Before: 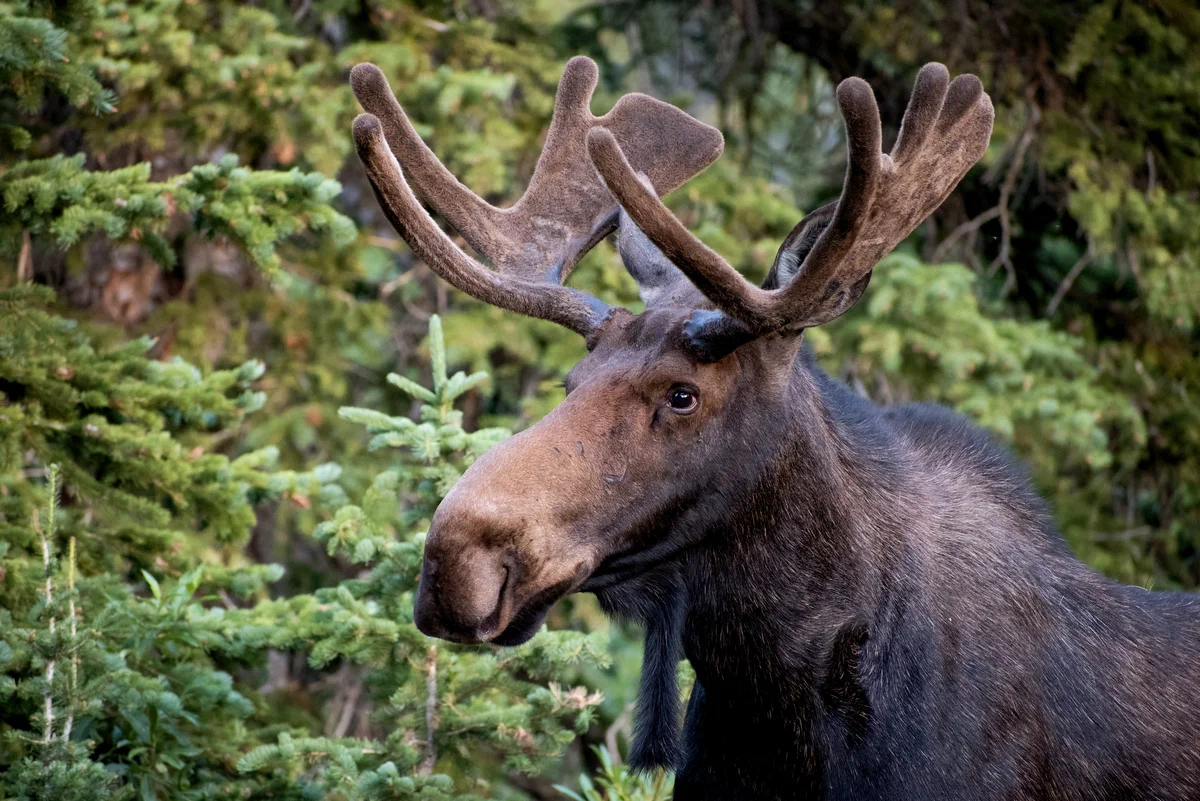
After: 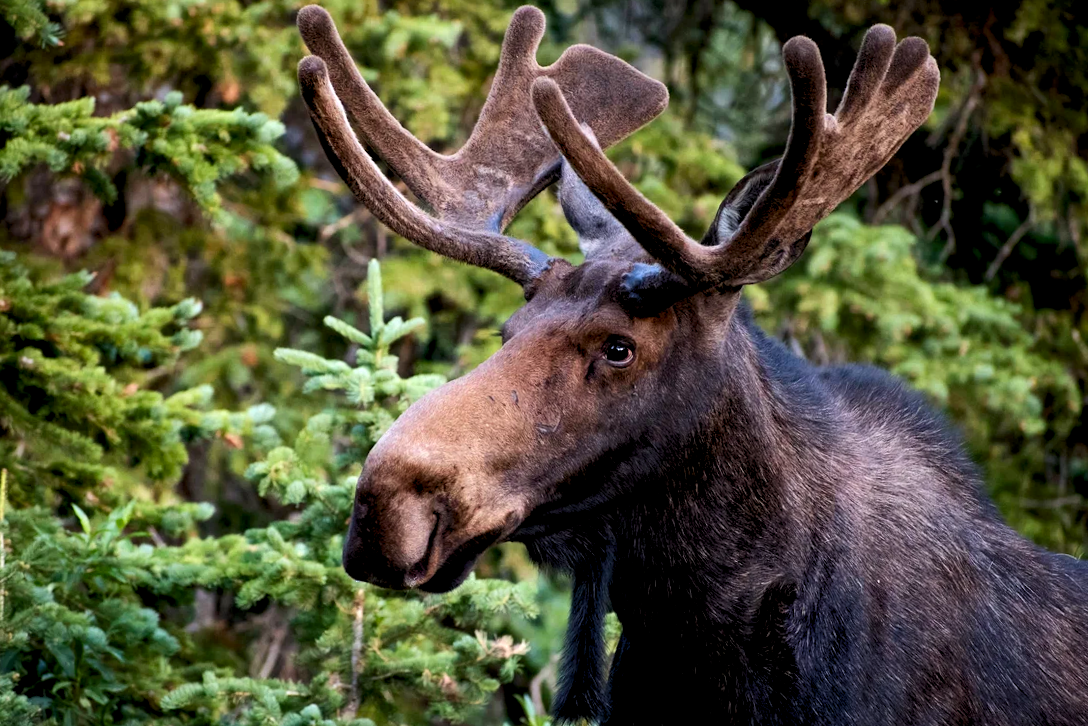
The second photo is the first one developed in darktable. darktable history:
crop and rotate: angle -1.96°, left 3.097%, top 4.154%, right 1.586%, bottom 0.529%
contrast brightness saturation: contrast 0.12, brightness -0.12, saturation 0.2
rgb levels: levels [[0.01, 0.419, 0.839], [0, 0.5, 1], [0, 0.5, 1]]
